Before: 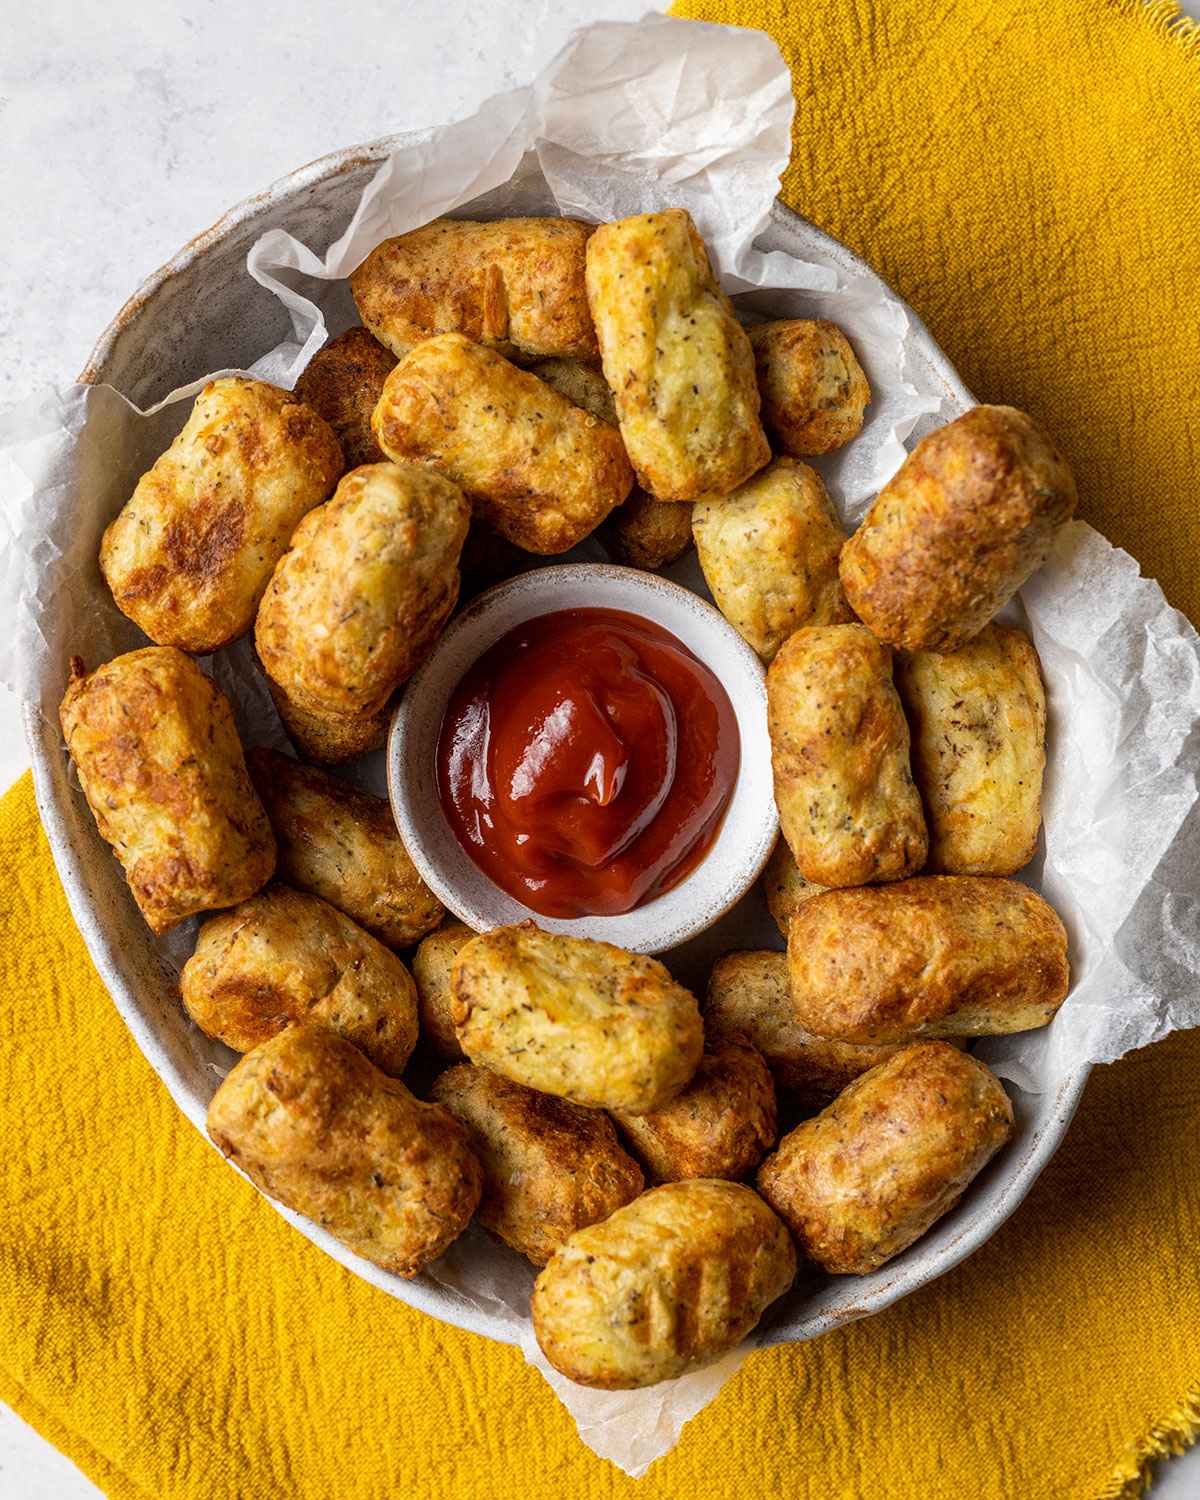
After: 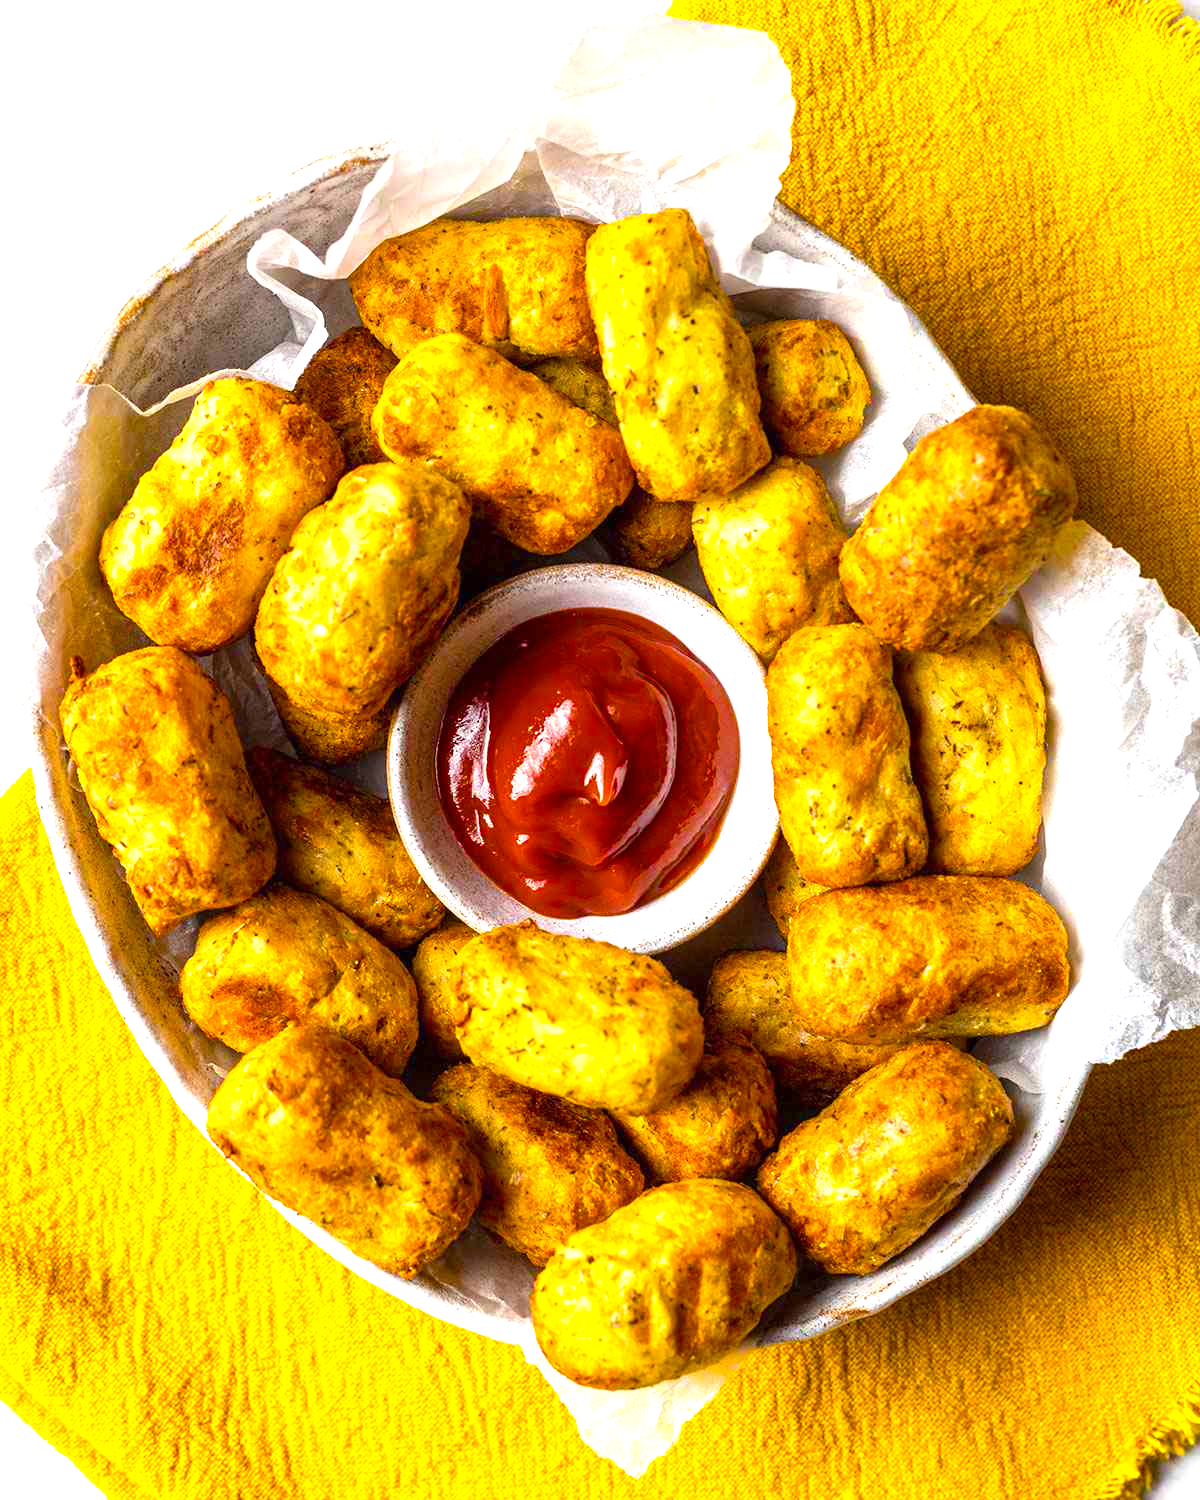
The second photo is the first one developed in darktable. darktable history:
color balance rgb: linear chroma grading › global chroma 15%, perceptual saturation grading › global saturation 30%
exposure: black level correction 0, exposure 1.1 EV, compensate exposure bias true, compensate highlight preservation false
